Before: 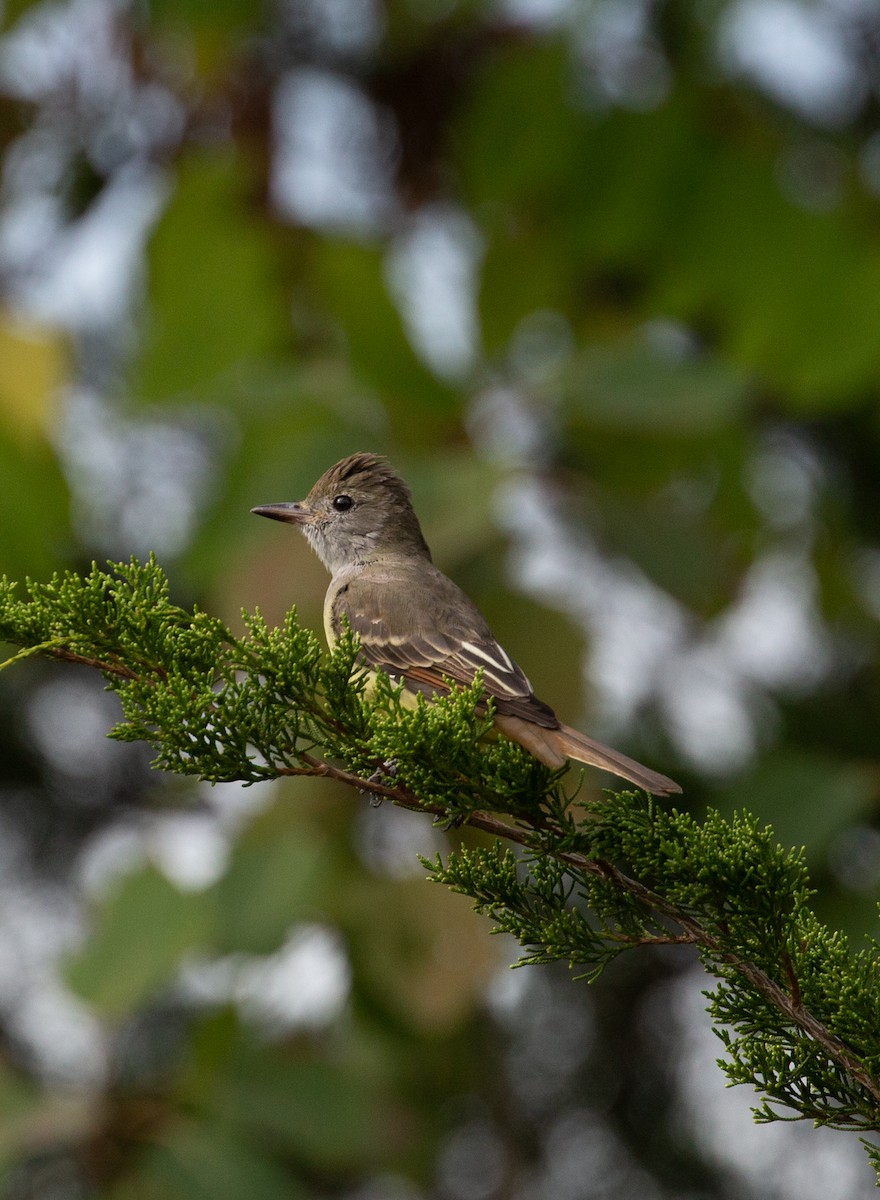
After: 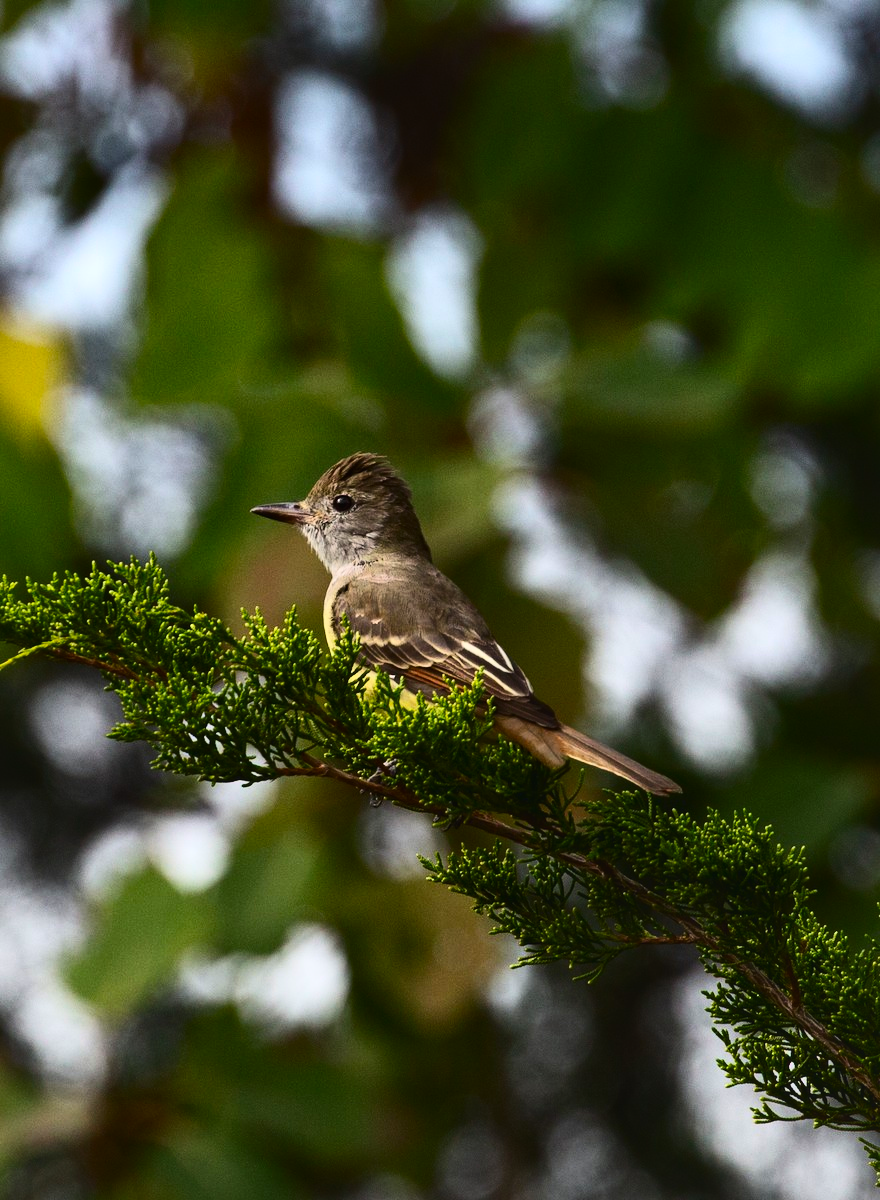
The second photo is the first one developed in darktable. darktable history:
contrast brightness saturation: contrast 0.408, brightness 0.049, saturation 0.253
local contrast: mode bilateral grid, contrast 20, coarseness 51, detail 132%, midtone range 0.2
color balance rgb: global offset › luminance 1.478%, linear chroma grading › global chroma 0.351%, perceptual saturation grading › global saturation 24.901%, perceptual brilliance grading › global brilliance -1.122%, perceptual brilliance grading › highlights -1.724%, perceptual brilliance grading › mid-tones -1.279%, perceptual brilliance grading › shadows -1.544%
